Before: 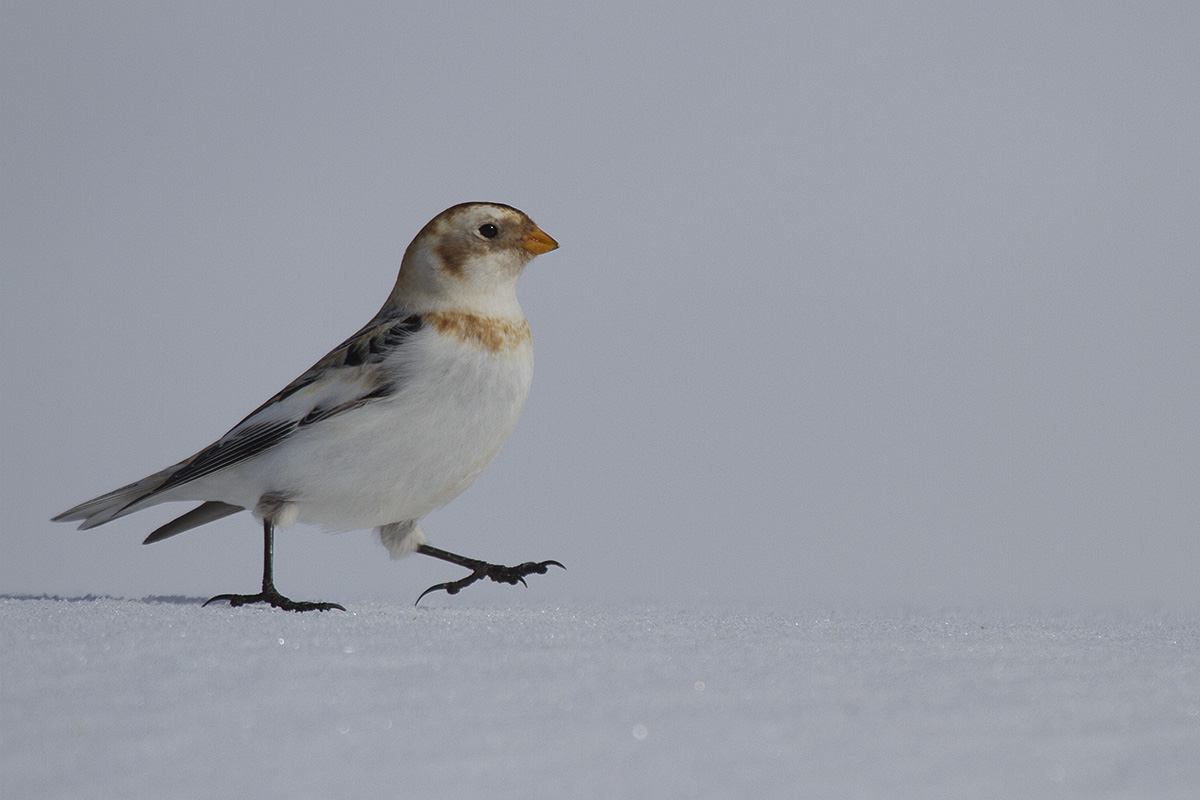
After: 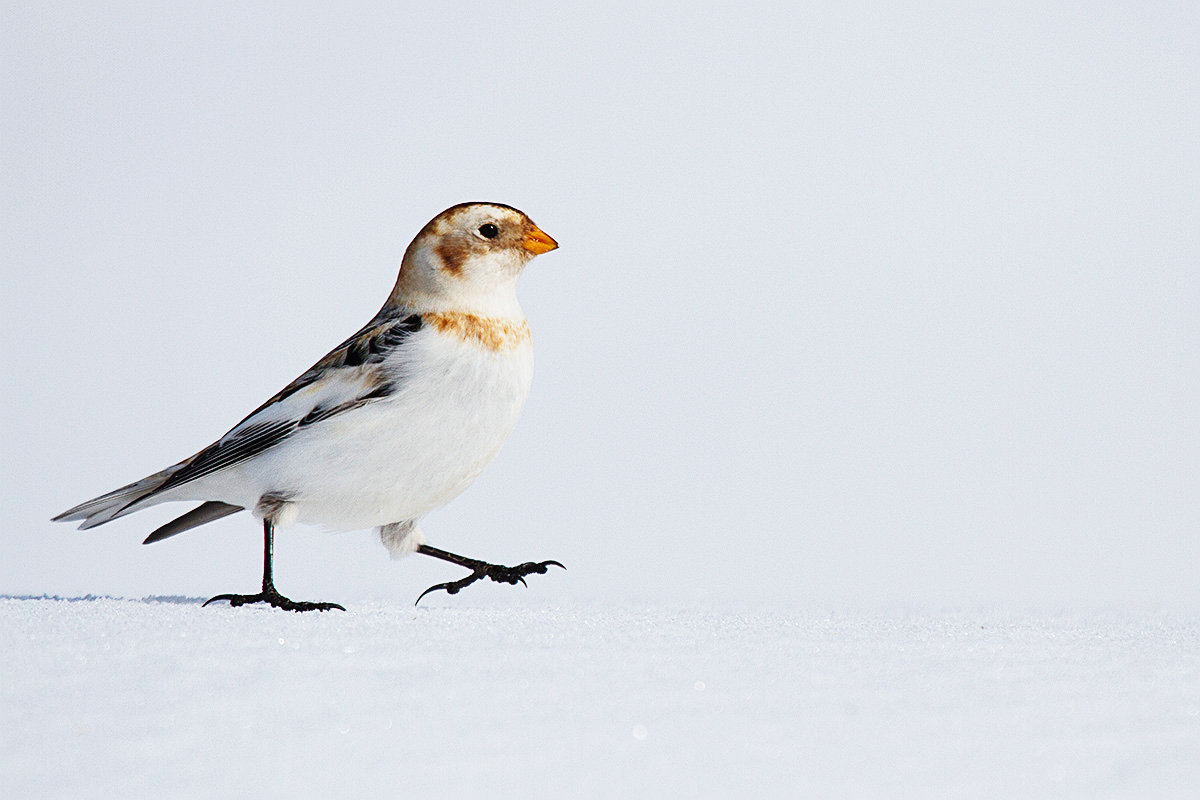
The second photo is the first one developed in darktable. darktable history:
base curve: curves: ch0 [(0, 0.003) (0.001, 0.002) (0.006, 0.004) (0.02, 0.022) (0.048, 0.086) (0.094, 0.234) (0.162, 0.431) (0.258, 0.629) (0.385, 0.8) (0.548, 0.918) (0.751, 0.988) (1, 1)], preserve colors none
sharpen: radius 2.155, amount 0.384, threshold 0.228
